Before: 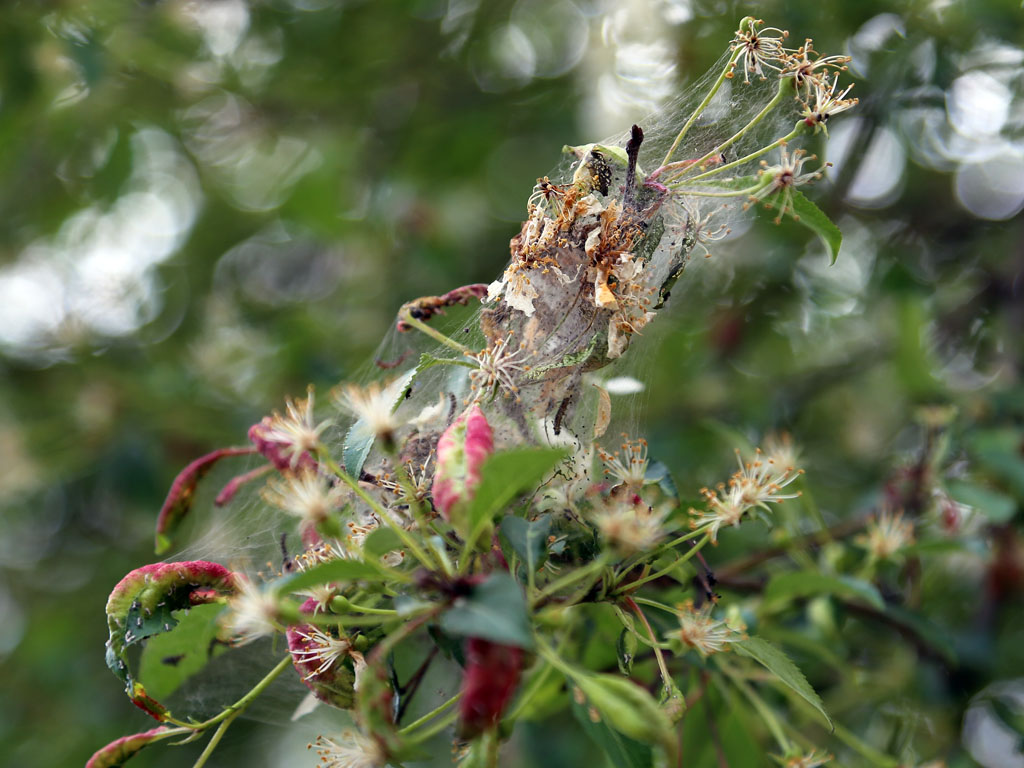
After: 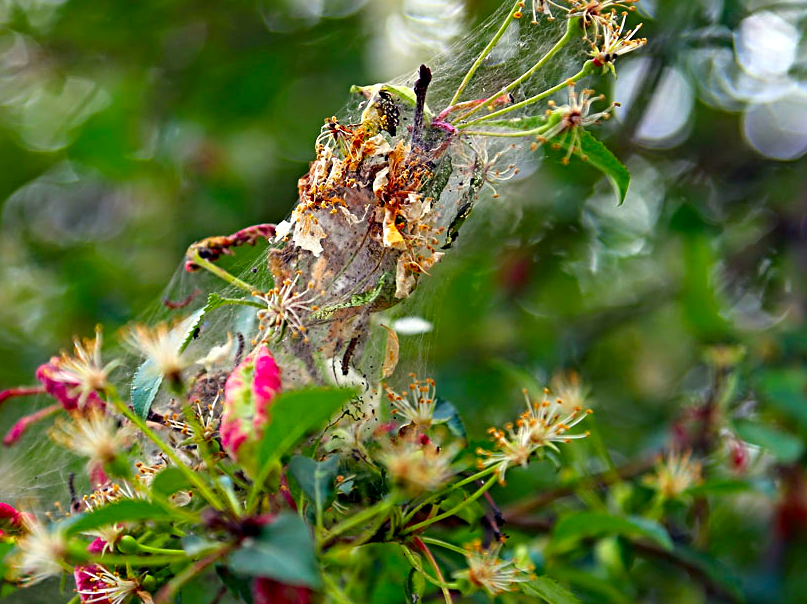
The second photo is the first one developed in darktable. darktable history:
color correction: saturation 1.8
sharpen: radius 4
crop and rotate: left 20.74%, top 7.912%, right 0.375%, bottom 13.378%
